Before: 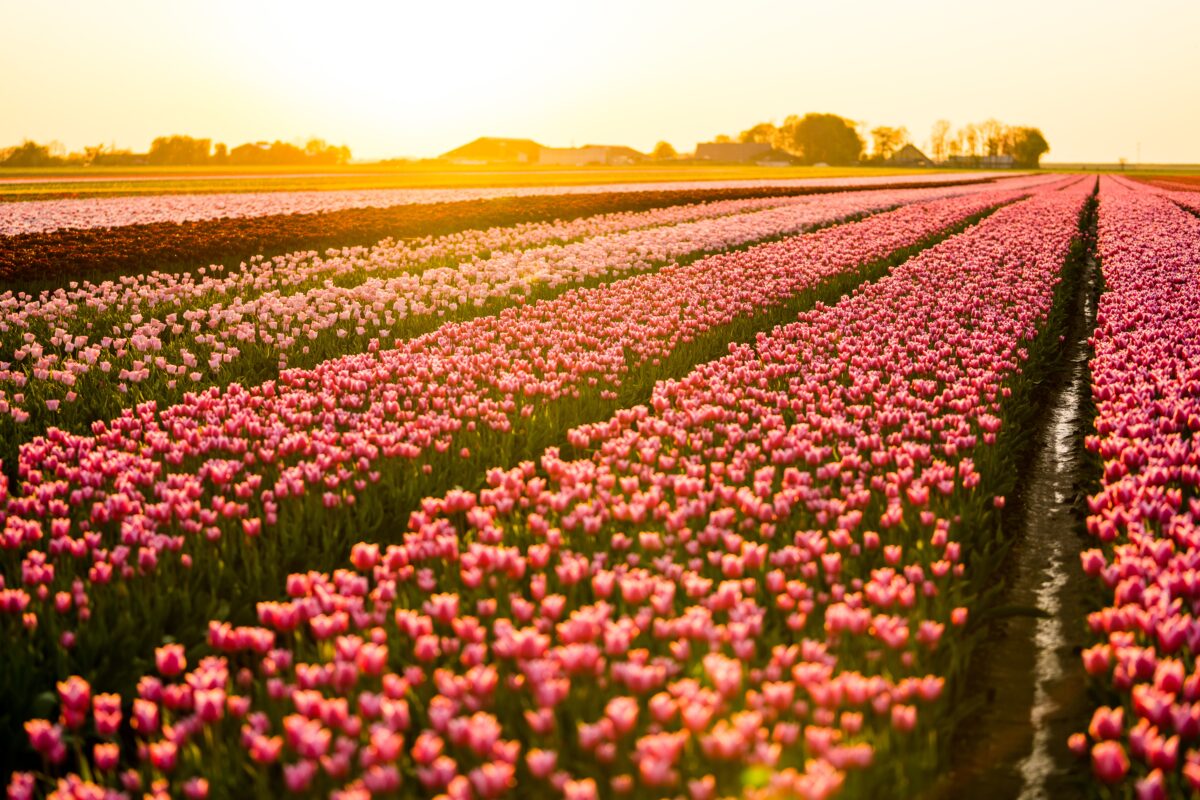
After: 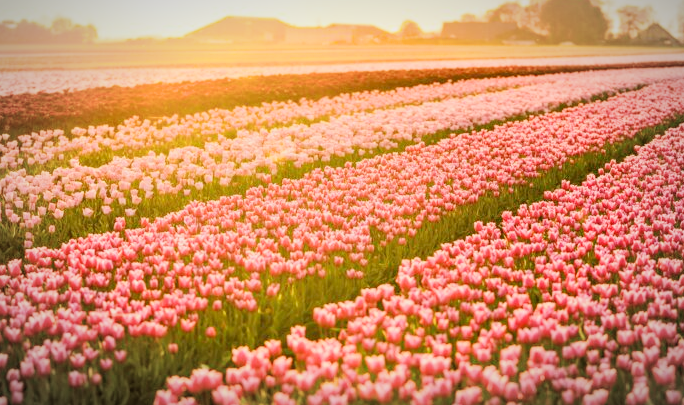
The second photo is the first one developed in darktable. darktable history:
crop: left 21.18%, top 15.155%, right 21.605%, bottom 33.761%
filmic rgb: black relative exposure -7.65 EV, white relative exposure 4.56 EV, hardness 3.61
exposure: exposure 1.144 EV, compensate highlight preservation false
vignetting: fall-off radius 60.06%, automatic ratio true
